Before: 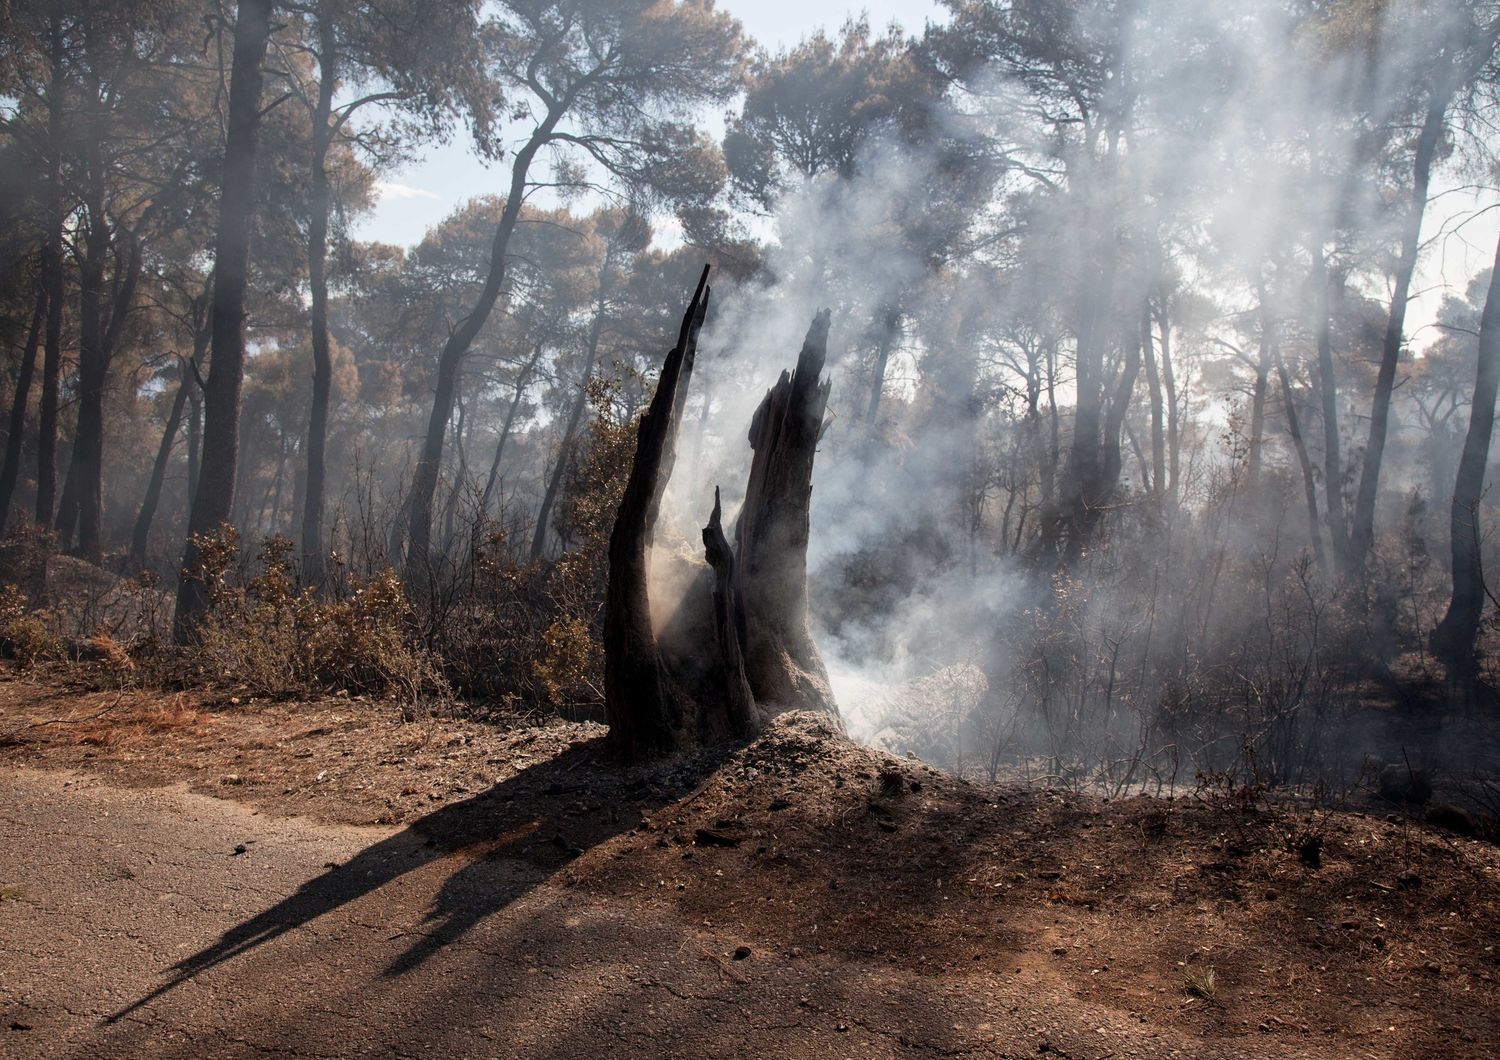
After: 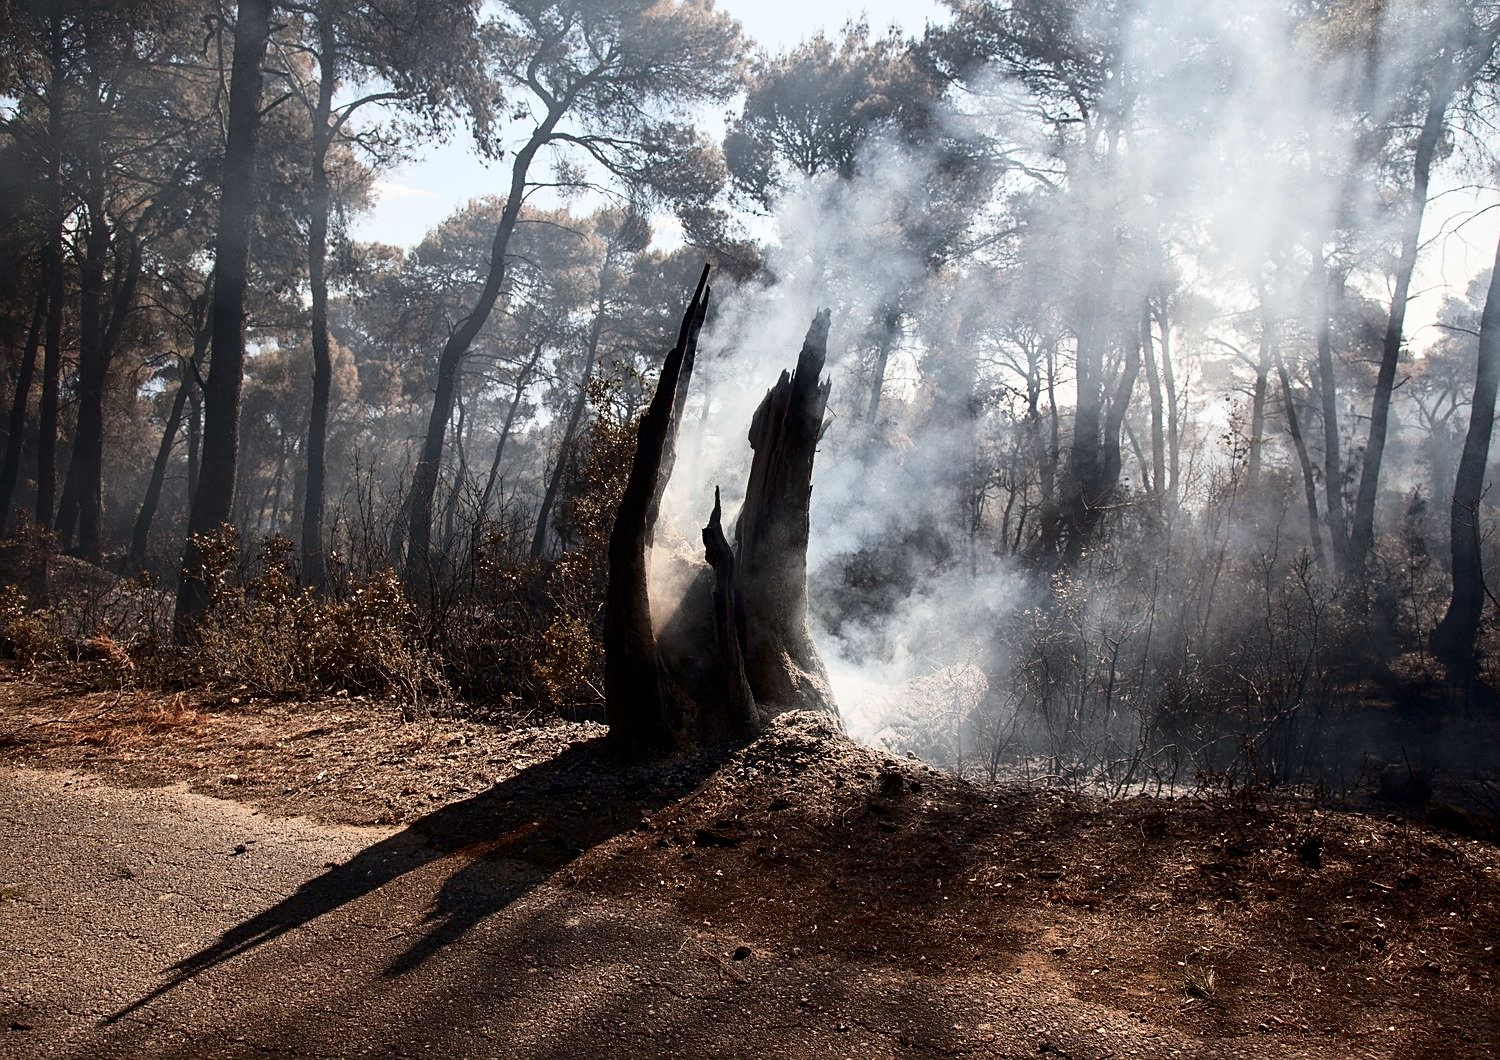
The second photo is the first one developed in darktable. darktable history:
contrast brightness saturation: contrast 0.281
sharpen: on, module defaults
